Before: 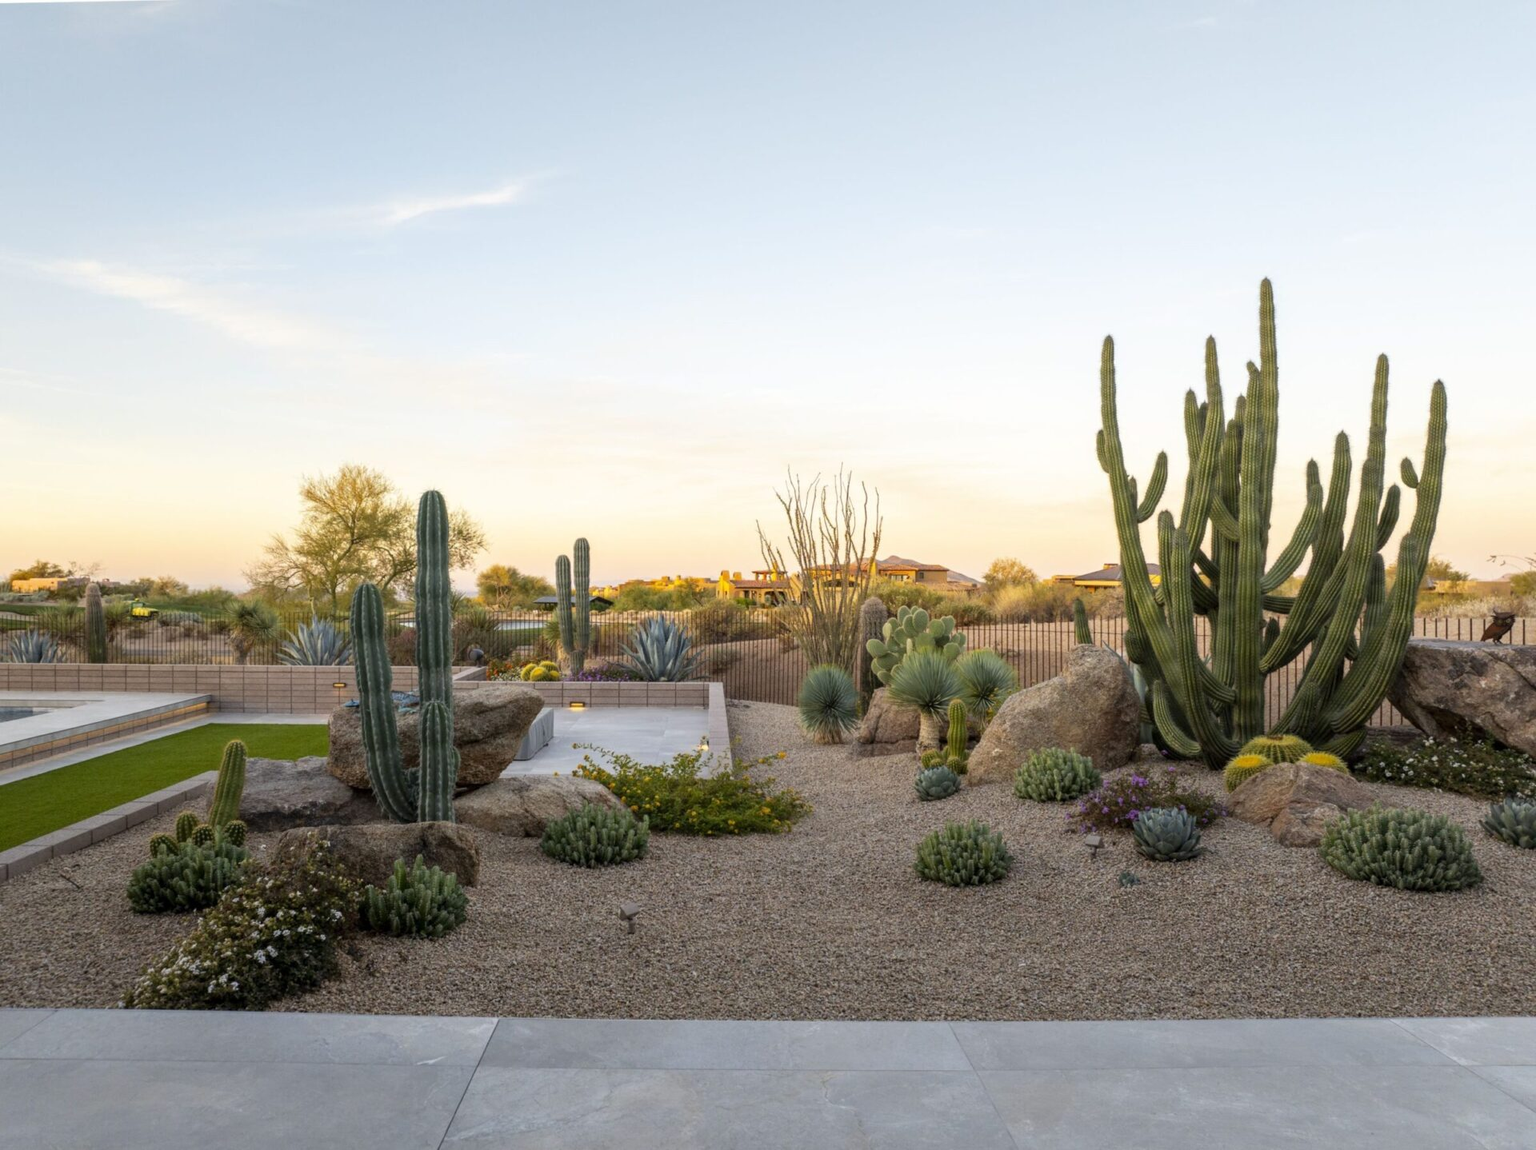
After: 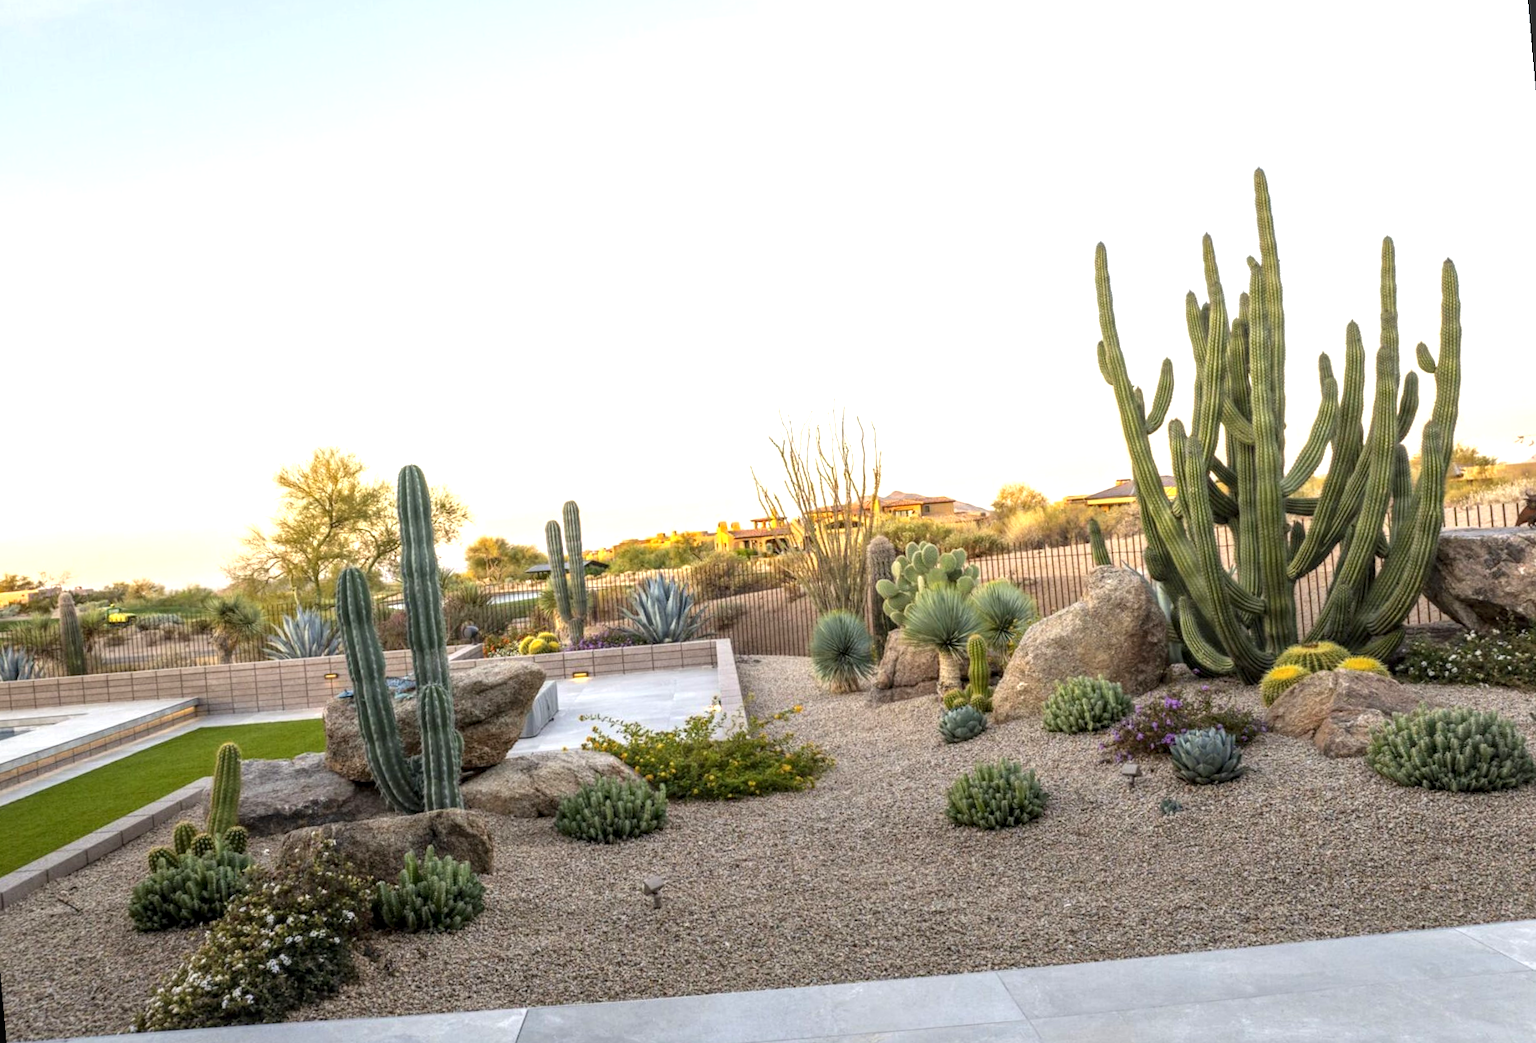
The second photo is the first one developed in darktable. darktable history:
exposure: black level correction 0, exposure 0.7 EV, compensate exposure bias true, compensate highlight preservation false
local contrast: on, module defaults
rotate and perspective: rotation -5°, crop left 0.05, crop right 0.952, crop top 0.11, crop bottom 0.89
